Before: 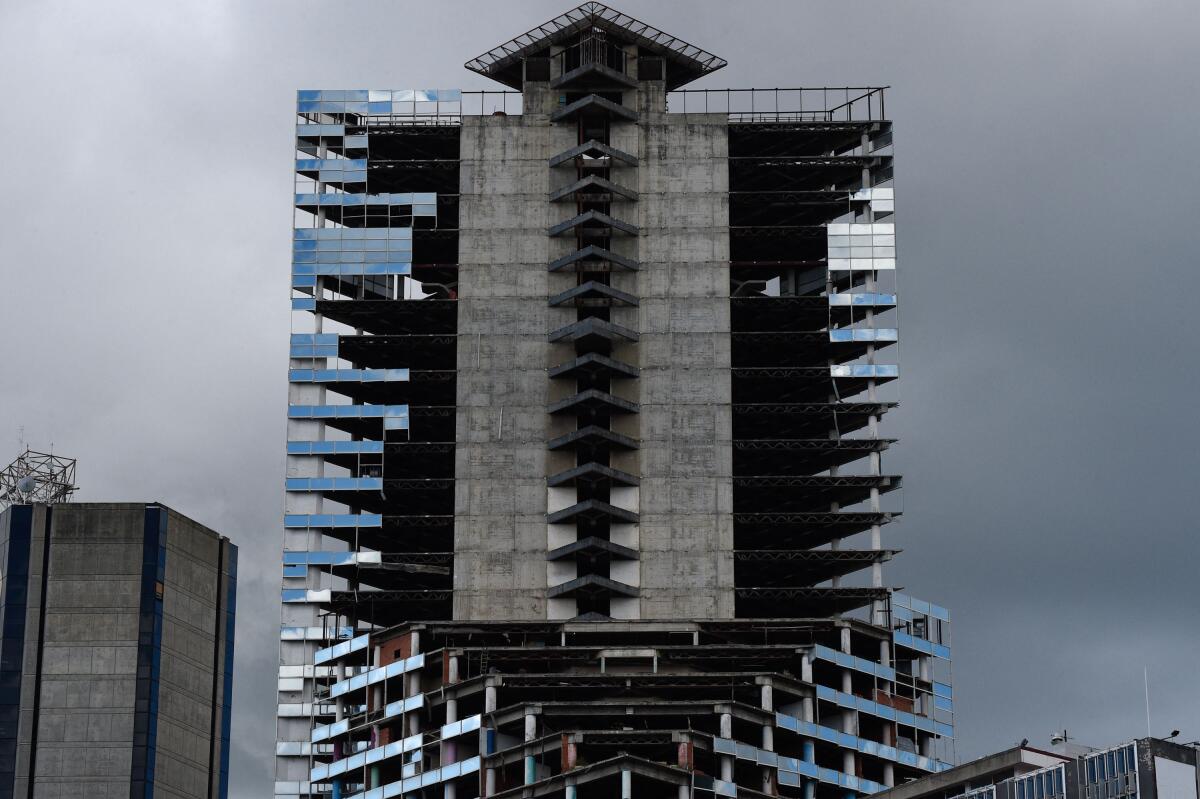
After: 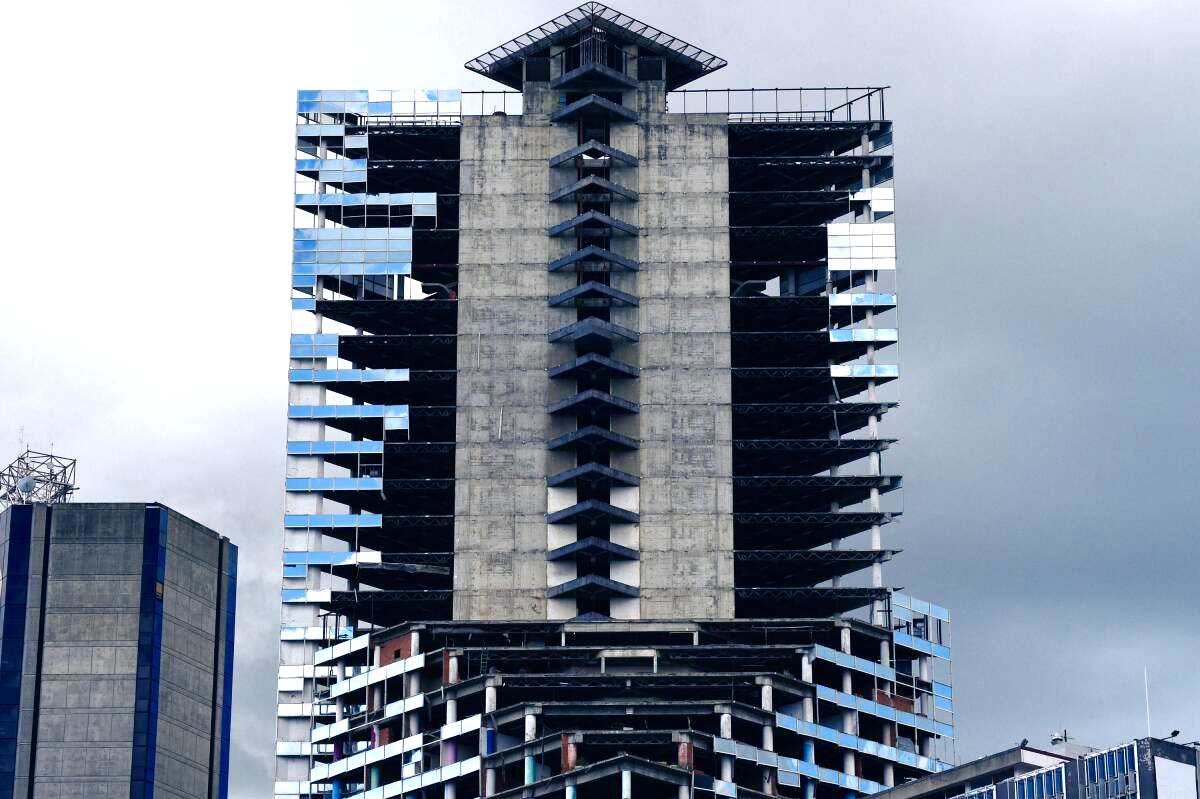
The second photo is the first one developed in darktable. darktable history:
color balance rgb: shadows lift › luminance -40.831%, shadows lift › chroma 14.075%, shadows lift › hue 260.31°, perceptual saturation grading › global saturation 13.746%, perceptual saturation grading › highlights -25.118%, perceptual saturation grading › shadows 29.952%, global vibrance 20%
exposure: exposure 1.142 EV, compensate highlight preservation false
